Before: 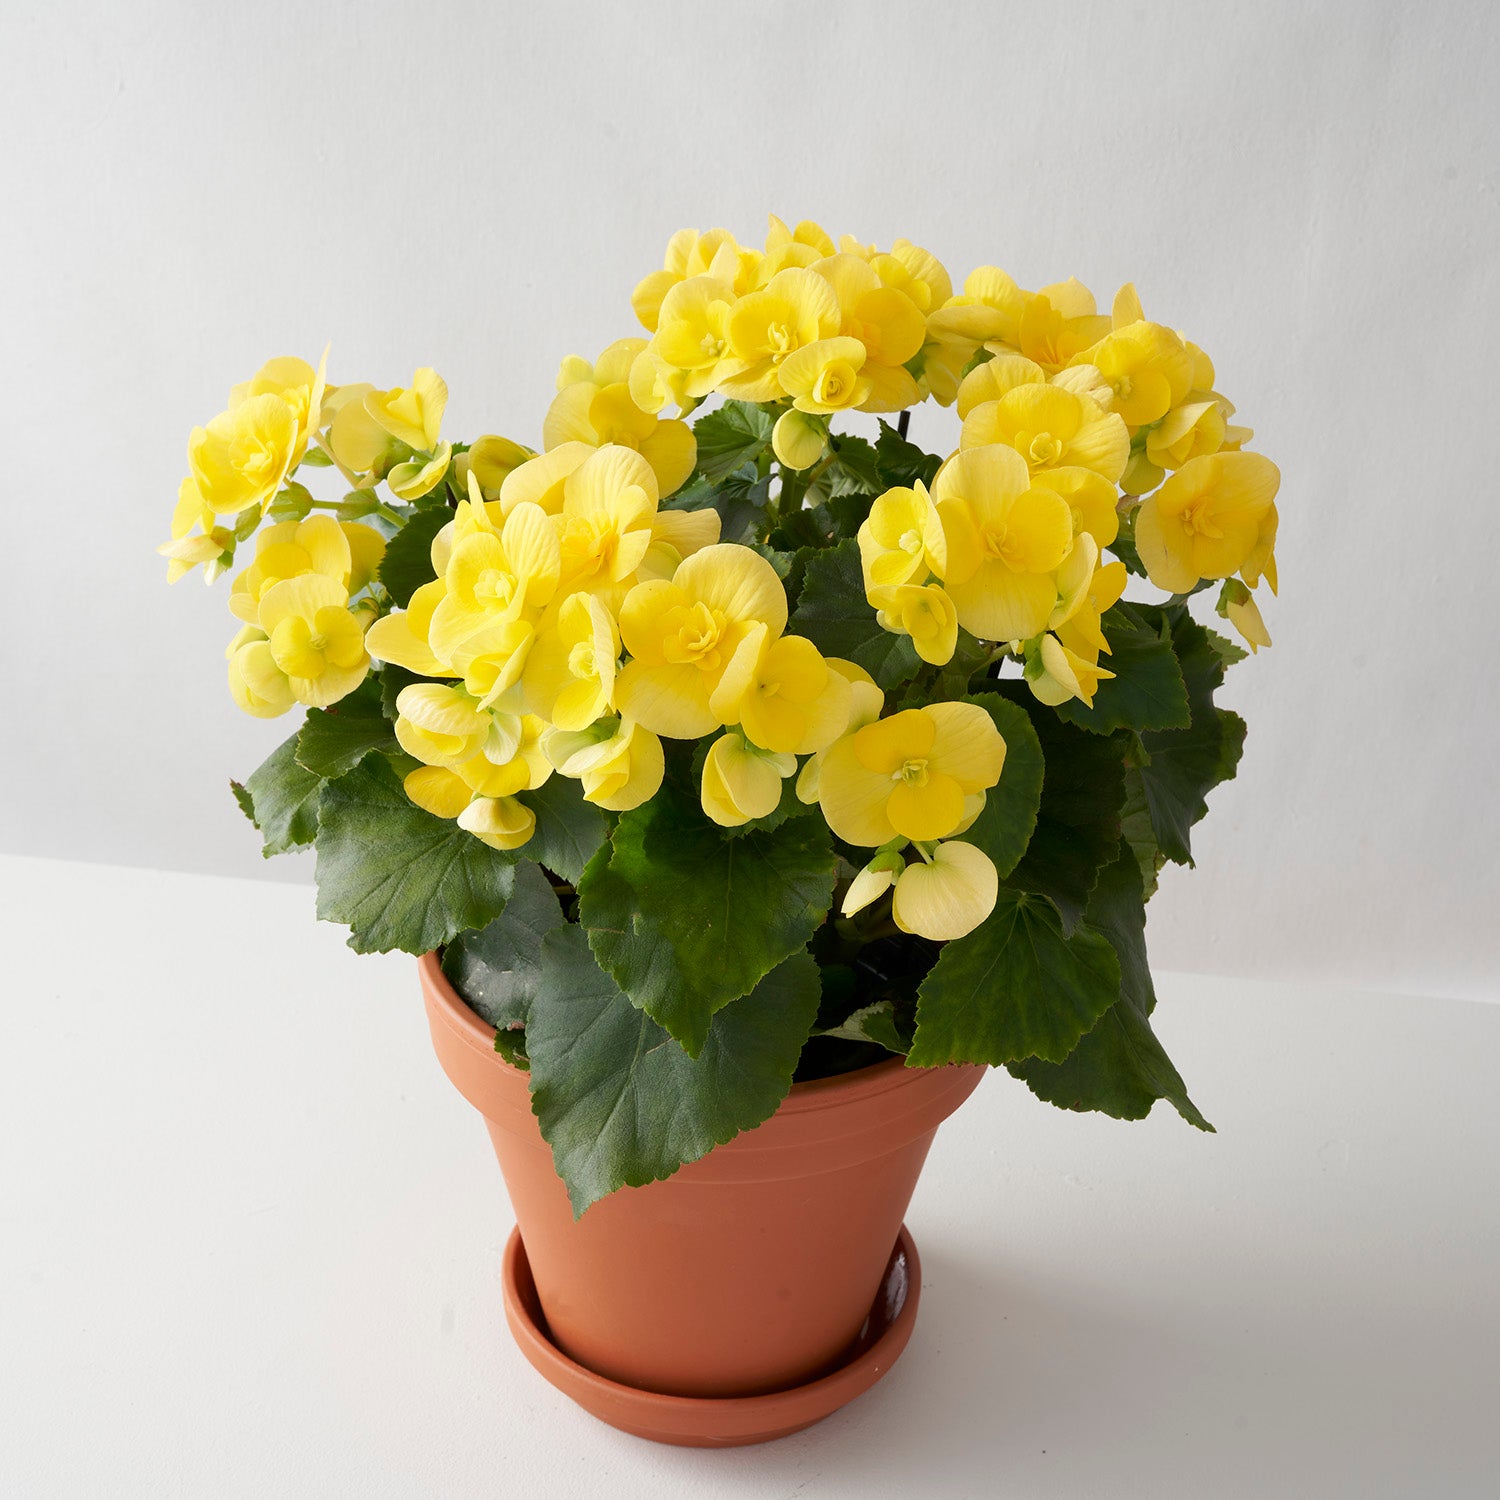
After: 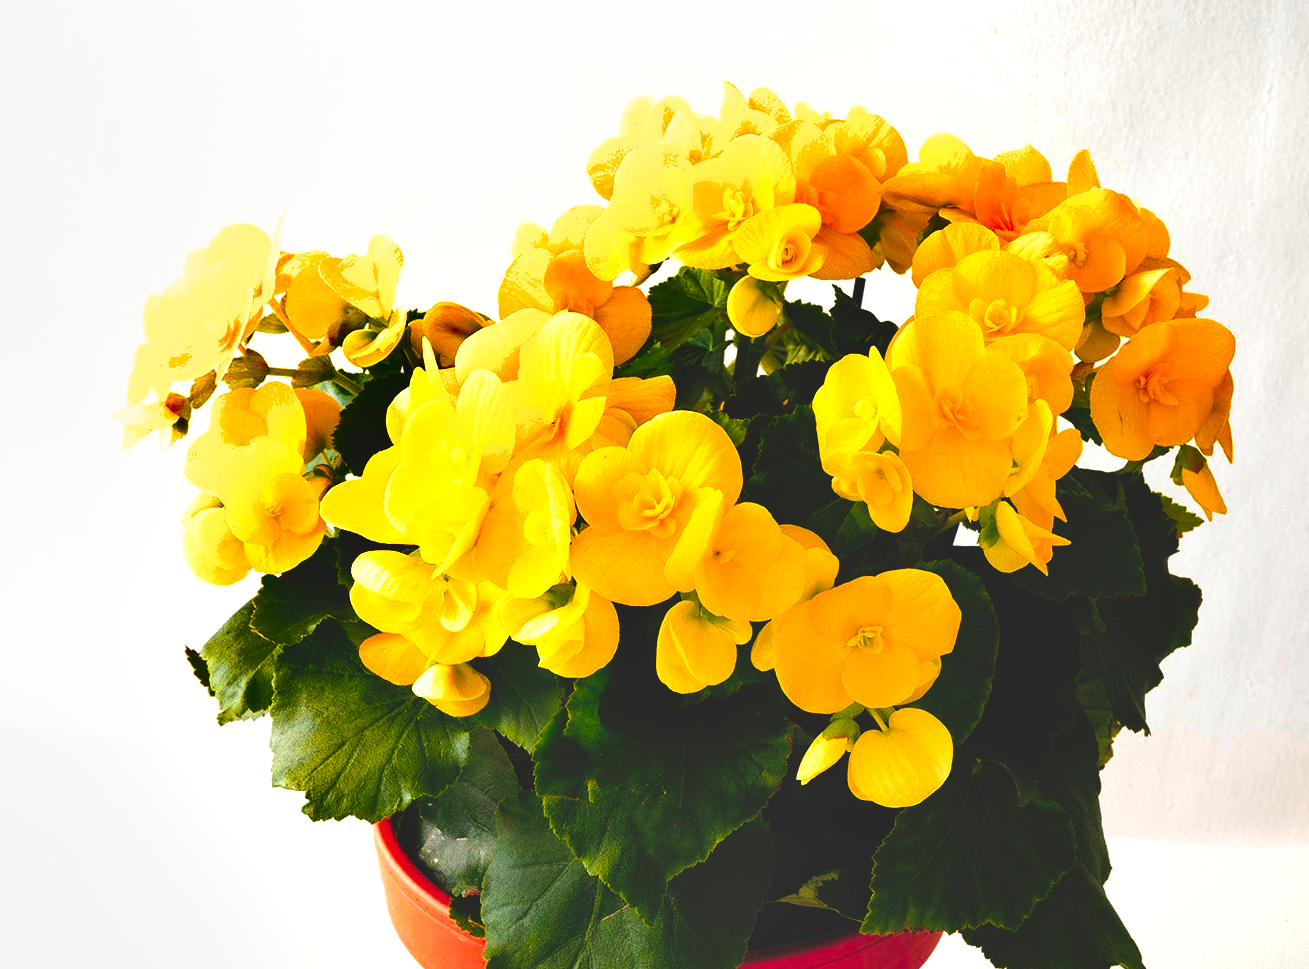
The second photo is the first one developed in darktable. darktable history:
shadows and highlights: soften with gaussian
base curve: curves: ch0 [(0, 0.02) (0.083, 0.036) (1, 1)], preserve colors none
exposure: black level correction 0, exposure 0.694 EV, compensate highlight preservation false
crop: left 3.028%, top 8.877%, right 9.669%, bottom 26.466%
color balance rgb: linear chroma grading › global chroma 20.302%, perceptual saturation grading › global saturation 30.472%
color zones: curves: ch1 [(0.235, 0.558) (0.75, 0.5)]; ch2 [(0.25, 0.462) (0.749, 0.457)]
